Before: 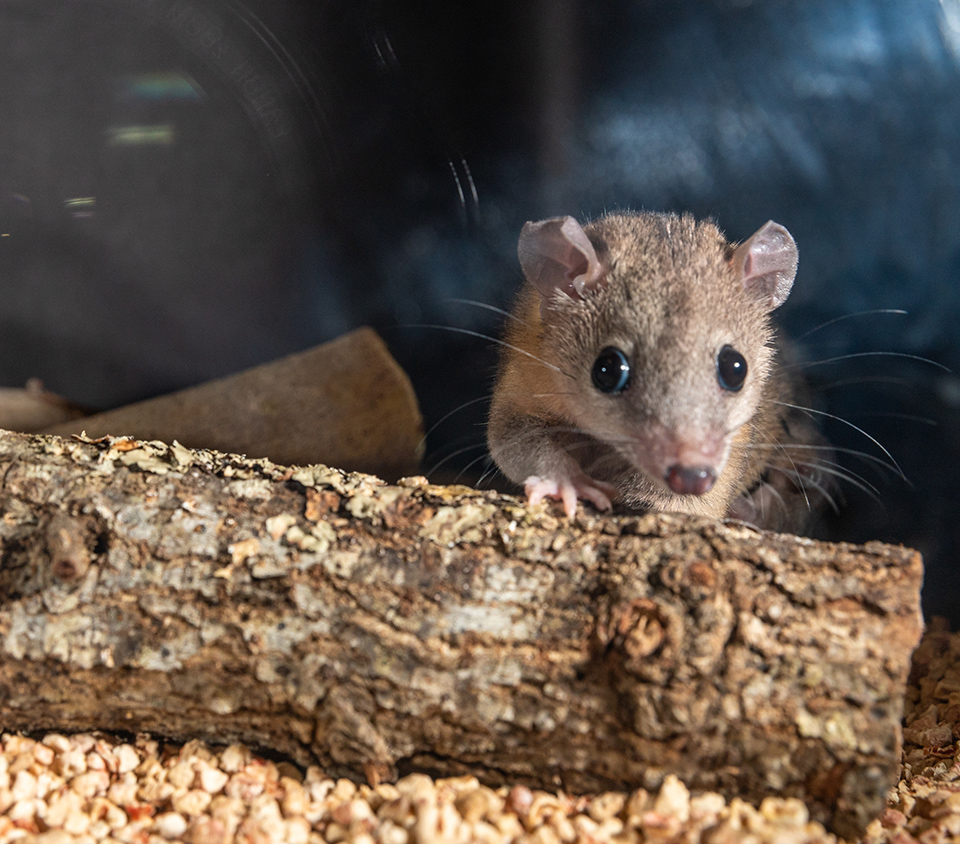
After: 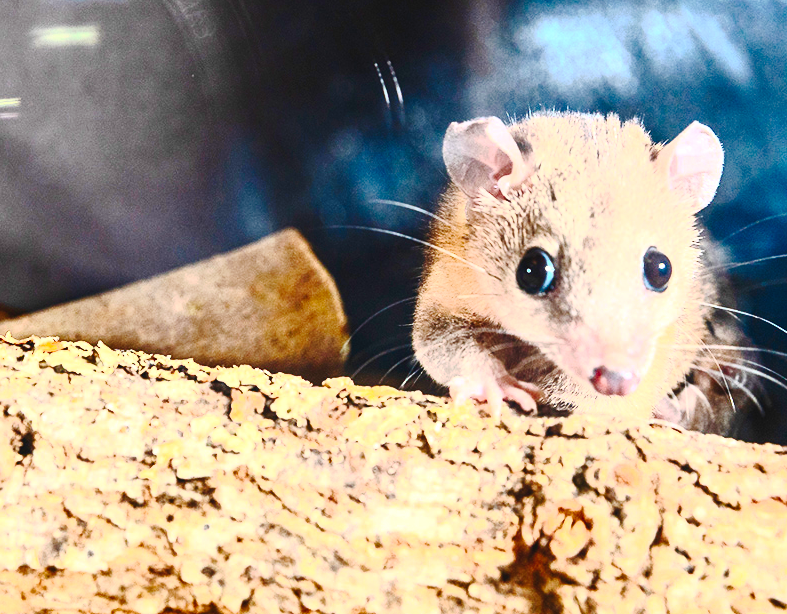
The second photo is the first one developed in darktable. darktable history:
contrast brightness saturation: contrast 0.83, brightness 0.59, saturation 0.59
exposure: black level correction 0, exposure 1.2 EV, compensate exposure bias true, compensate highlight preservation false
tone curve: curves: ch0 [(0, 0) (0.003, 0.026) (0.011, 0.03) (0.025, 0.038) (0.044, 0.046) (0.069, 0.055) (0.1, 0.075) (0.136, 0.114) (0.177, 0.158) (0.224, 0.215) (0.277, 0.296) (0.335, 0.386) (0.399, 0.479) (0.468, 0.568) (0.543, 0.637) (0.623, 0.707) (0.709, 0.773) (0.801, 0.834) (0.898, 0.896) (1, 1)], preserve colors none
crop: left 7.856%, top 11.836%, right 10.12%, bottom 15.387%
